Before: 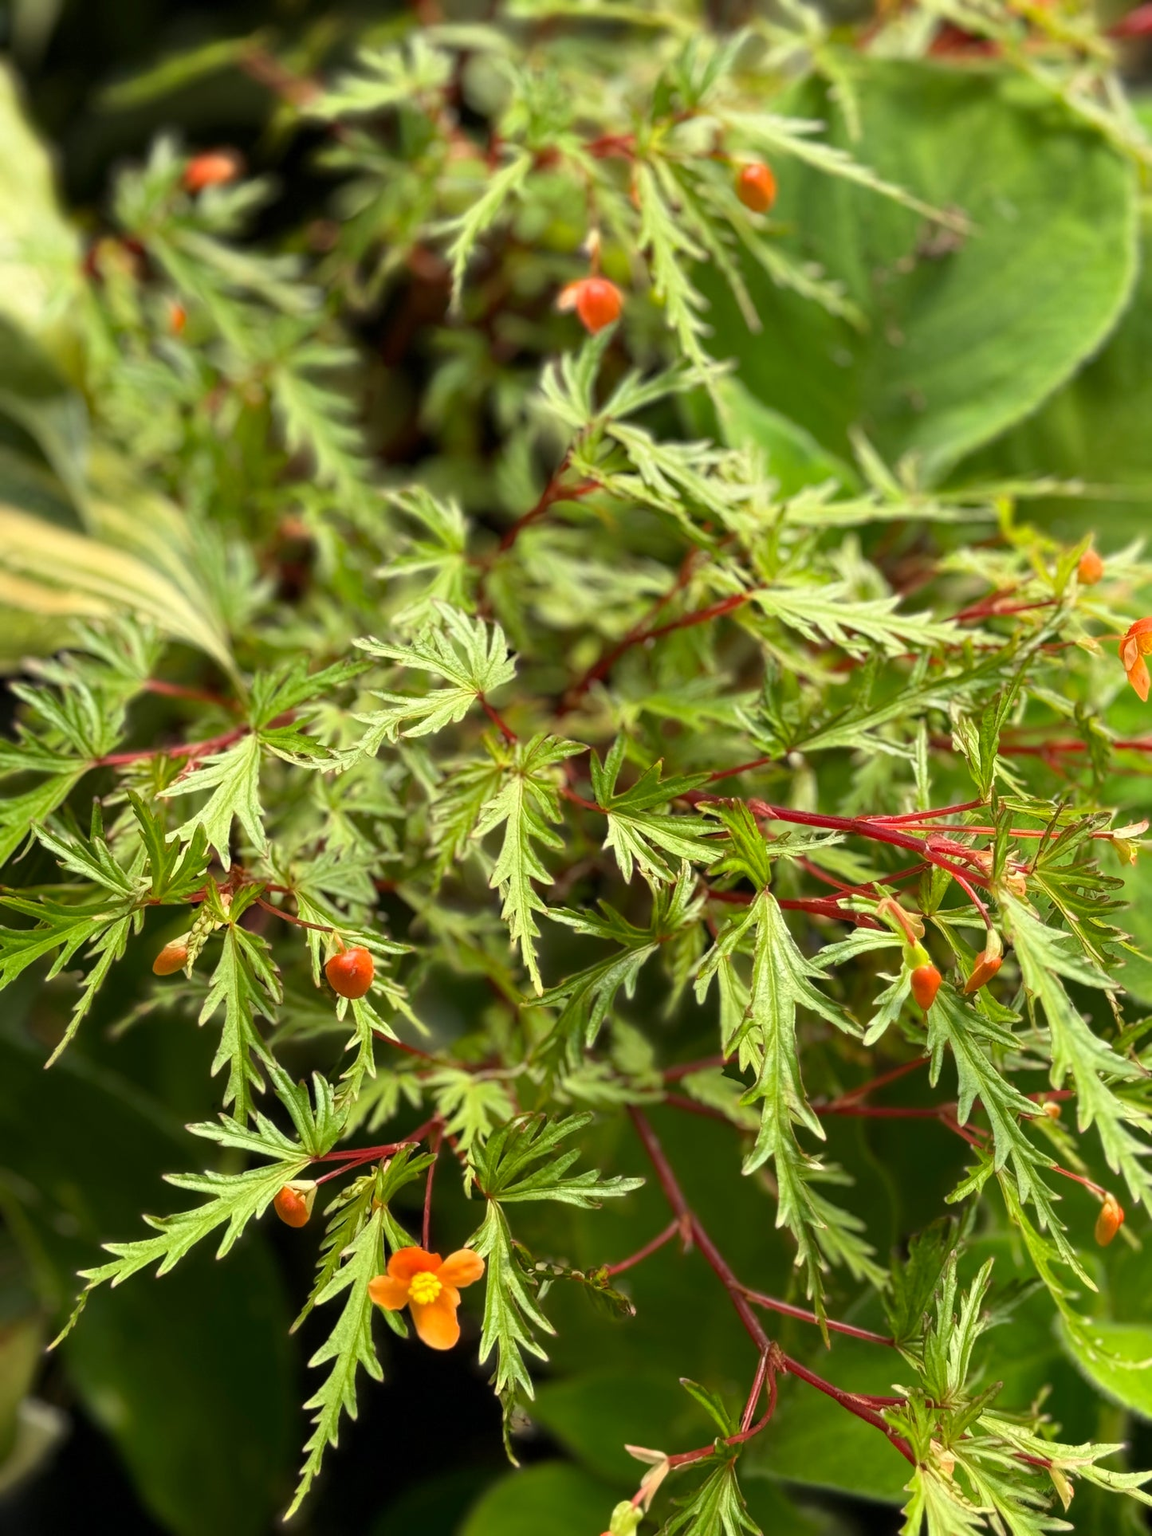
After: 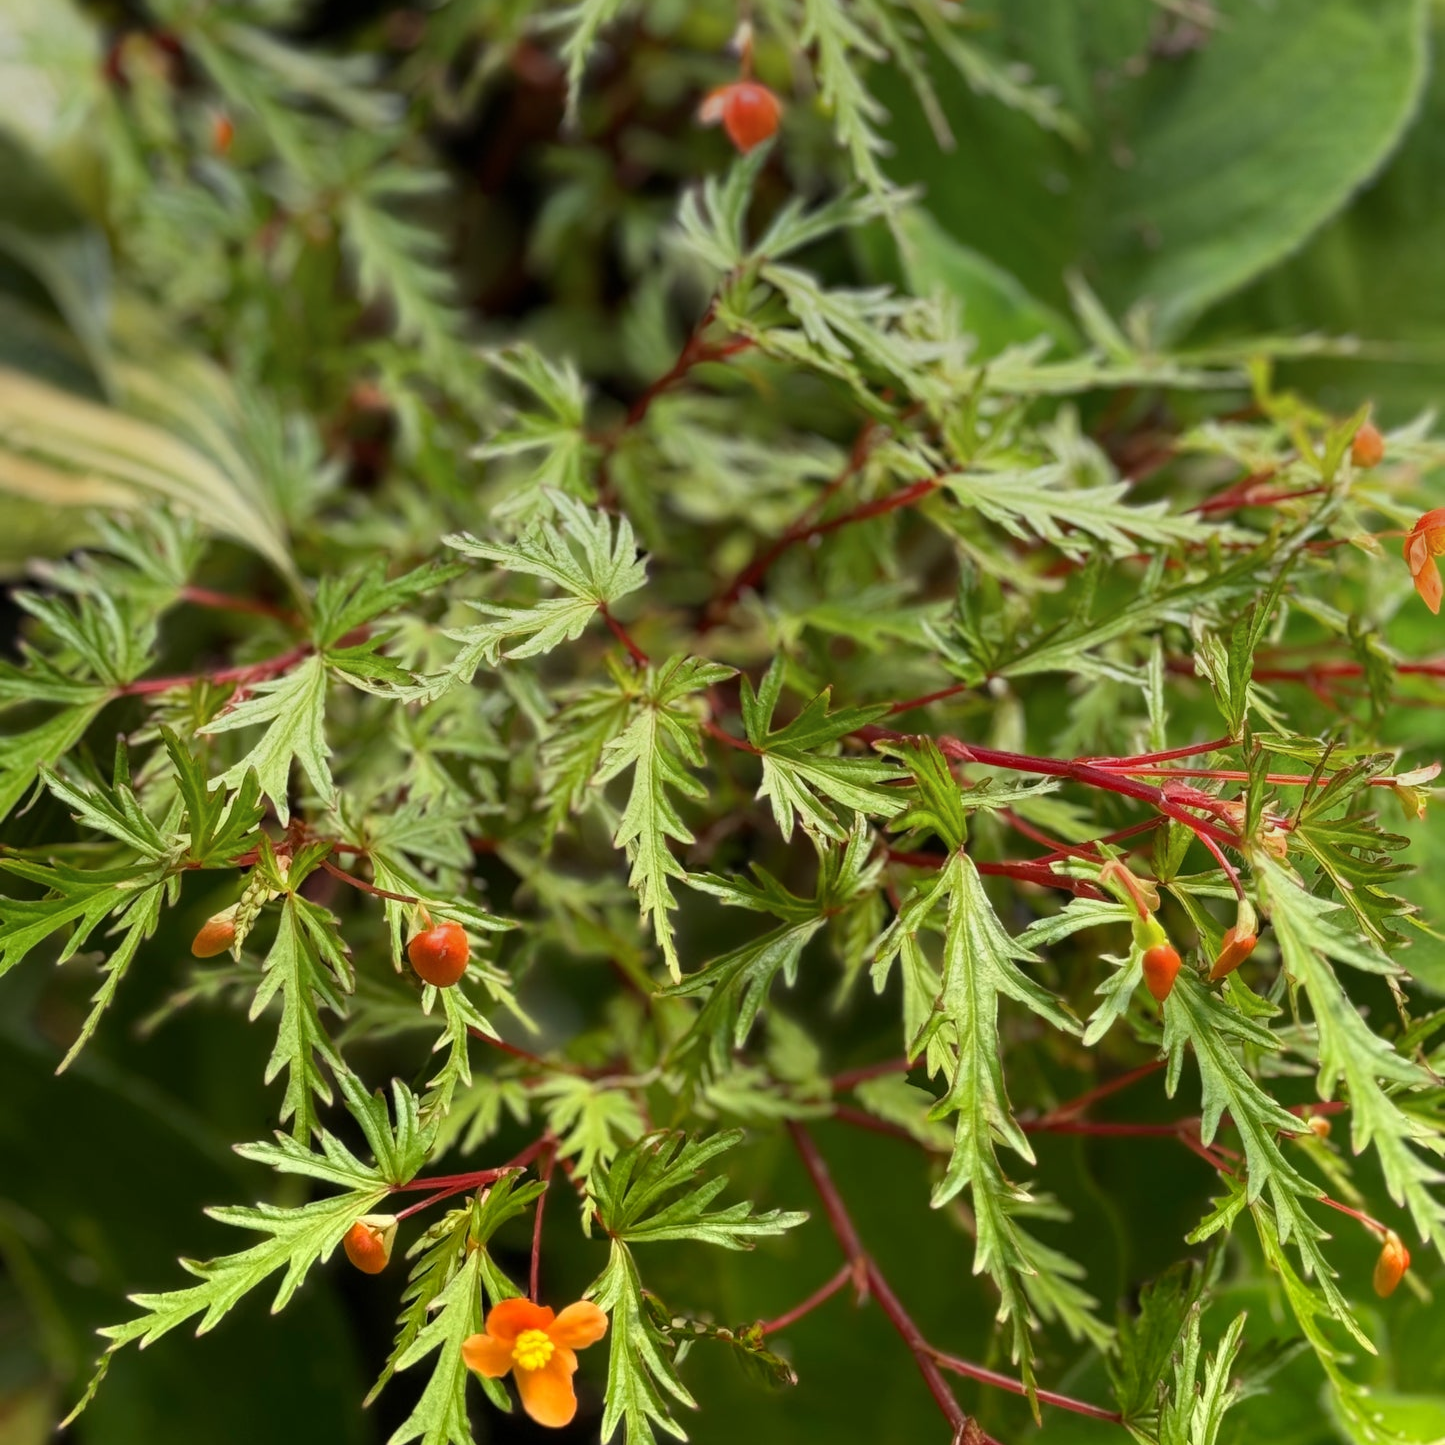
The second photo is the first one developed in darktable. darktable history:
crop: top 13.819%, bottom 11.169%
graduated density: hue 238.83°, saturation 50%
